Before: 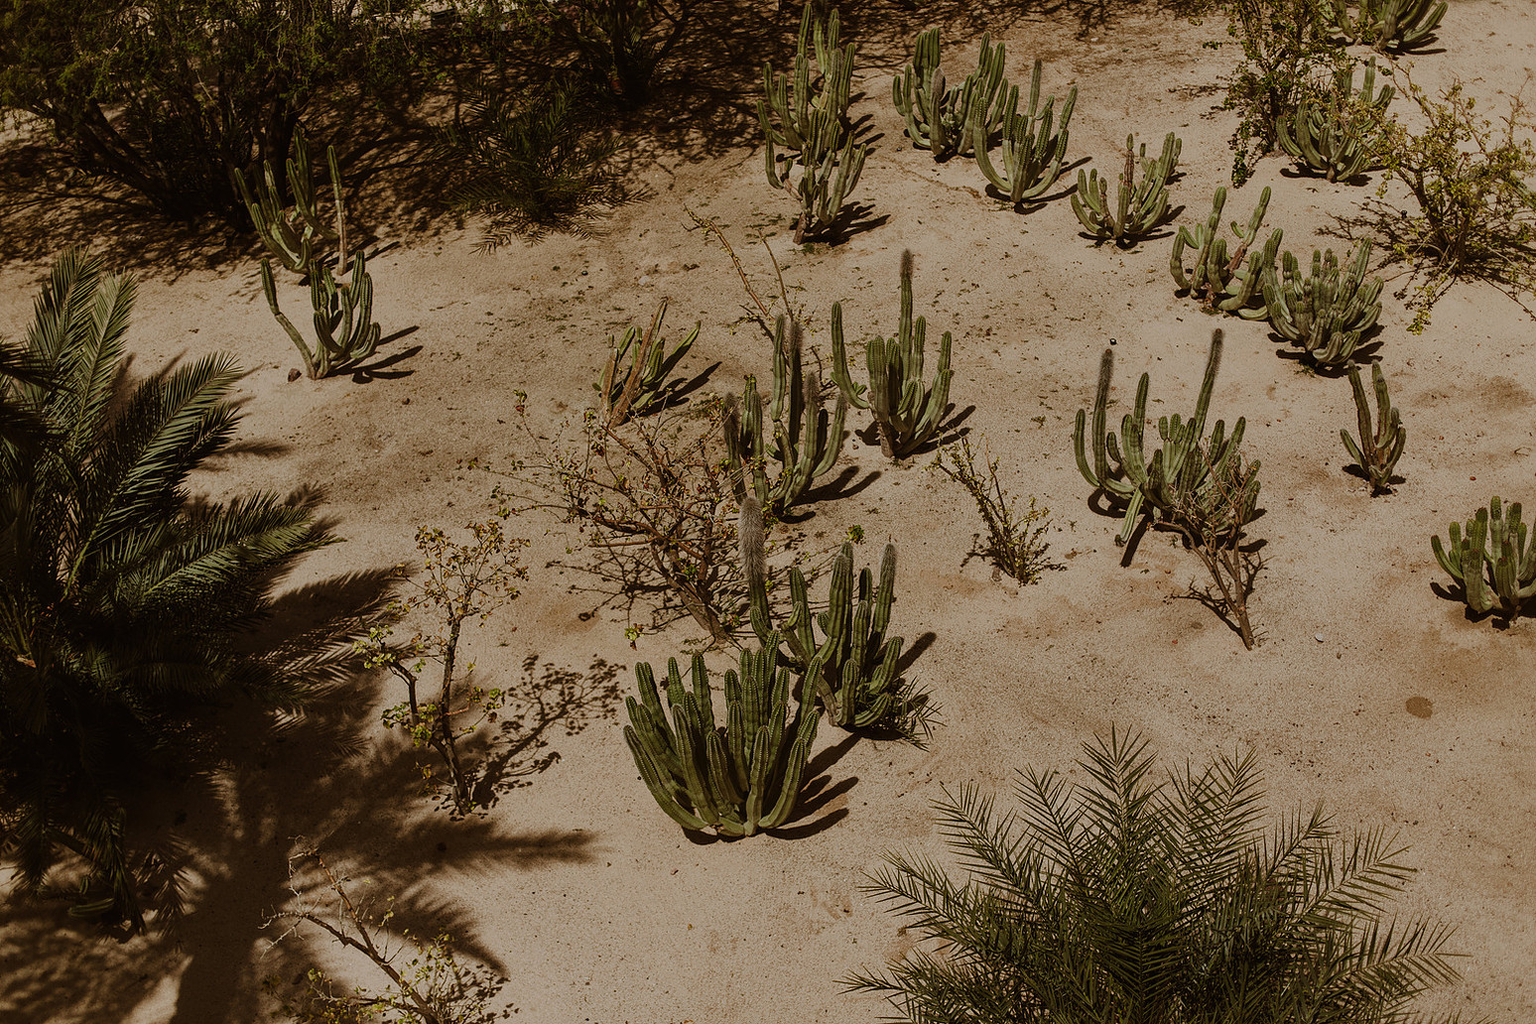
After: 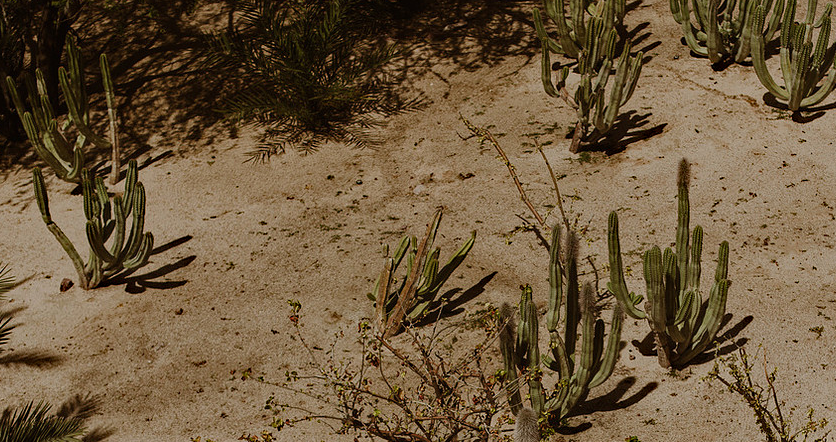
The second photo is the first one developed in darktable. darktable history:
crop: left 14.878%, top 9.024%, right 31.099%, bottom 48.104%
haze removal: strength 0.281, distance 0.254, compatibility mode true, adaptive false
